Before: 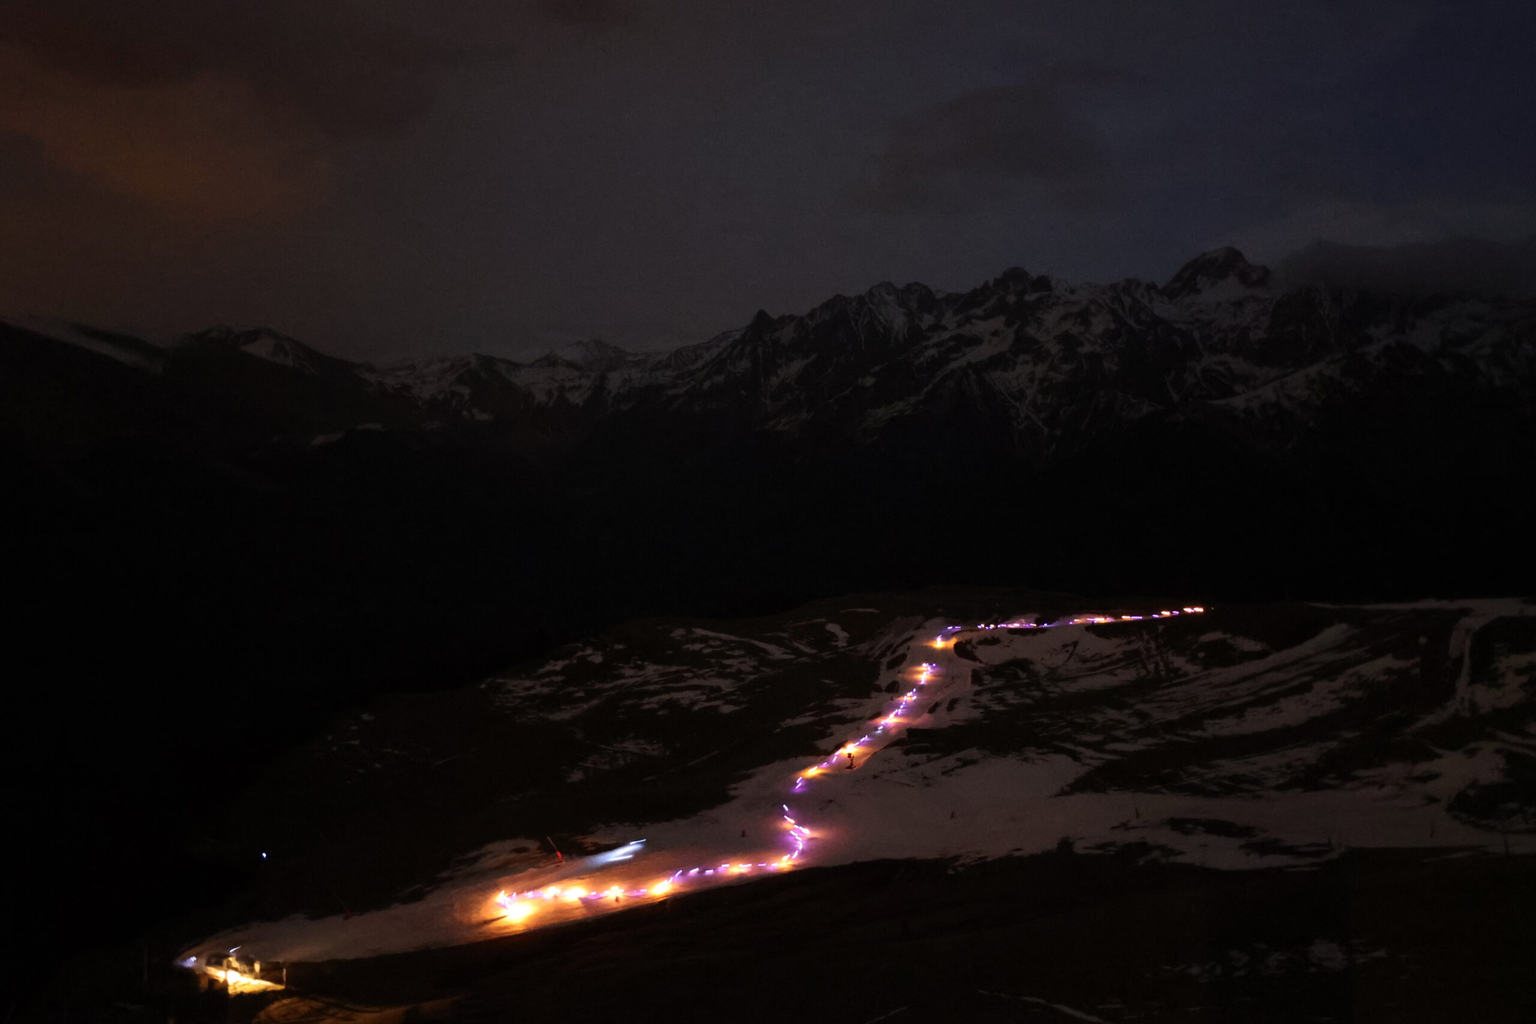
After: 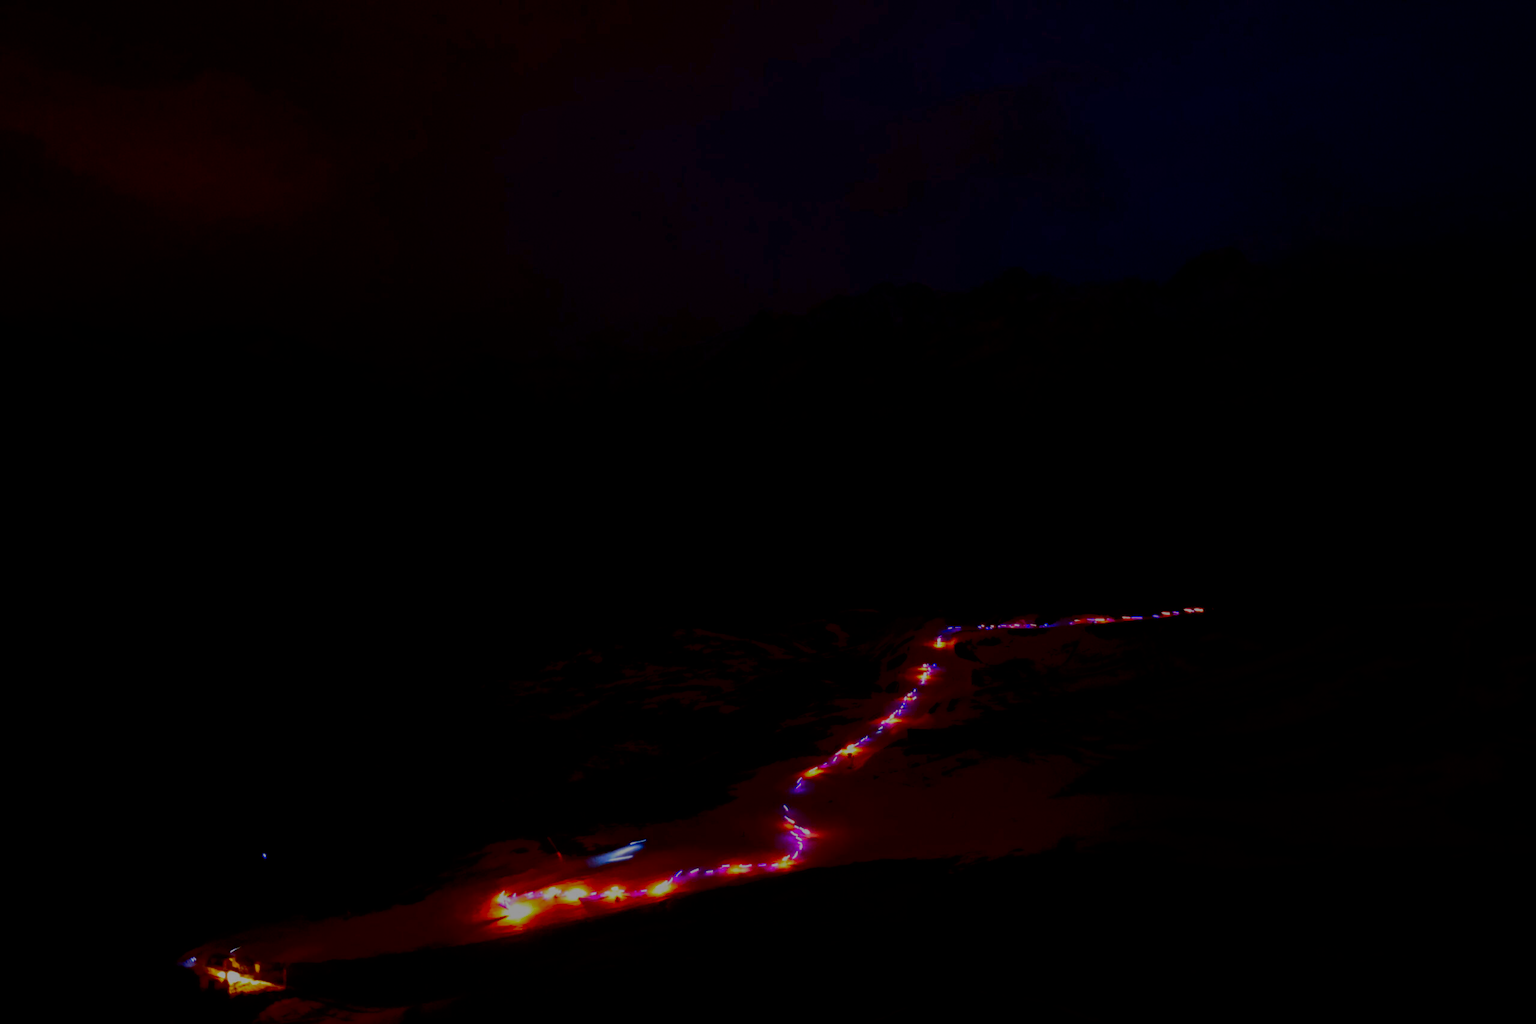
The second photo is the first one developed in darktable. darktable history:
tone equalizer: -8 EV -1.84 EV, -7 EV -1.16 EV, -6 EV -1.62 EV, smoothing diameter 25%, edges refinement/feathering 10, preserve details guided filter
local contrast: on, module defaults
contrast brightness saturation: brightness -1, saturation 1
filmic rgb: black relative exposure -7.65 EV, white relative exposure 4.56 EV, hardness 3.61
